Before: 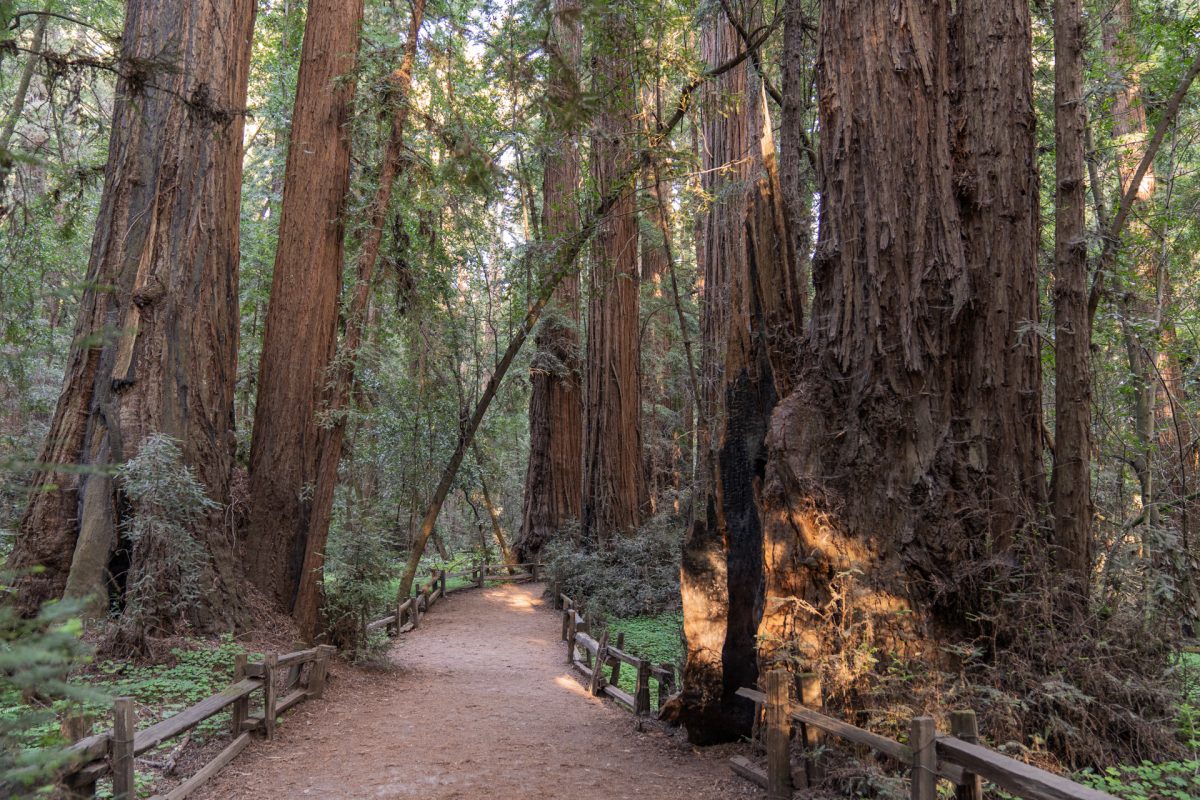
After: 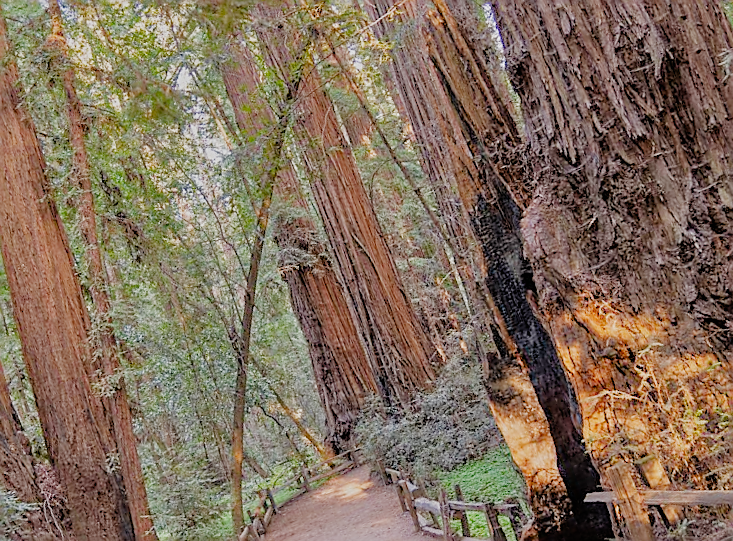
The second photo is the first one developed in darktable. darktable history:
tone equalizer: -7 EV 0.151 EV, -6 EV 0.611 EV, -5 EV 1.14 EV, -4 EV 1.34 EV, -3 EV 1.18 EV, -2 EV 0.6 EV, -1 EV 0.164 EV
shadows and highlights: low approximation 0.01, soften with gaussian
sharpen: radius 1.371, amount 1.232, threshold 0.739
filmic rgb: black relative exposure -7.65 EV, white relative exposure 4.56 EV, hardness 3.61, add noise in highlights 0.001, preserve chrominance no, color science v3 (2019), use custom middle-gray values true, contrast in highlights soft
color balance rgb: shadows lift › luminance 0.881%, shadows lift › chroma 0.531%, shadows lift › hue 18.58°, perceptual saturation grading › global saturation 19.389%, hue shift -3.05°, perceptual brilliance grading › global brilliance 11.128%, contrast -21.044%
crop and rotate: angle 20.44°, left 6.791%, right 3.867%, bottom 1.136%
